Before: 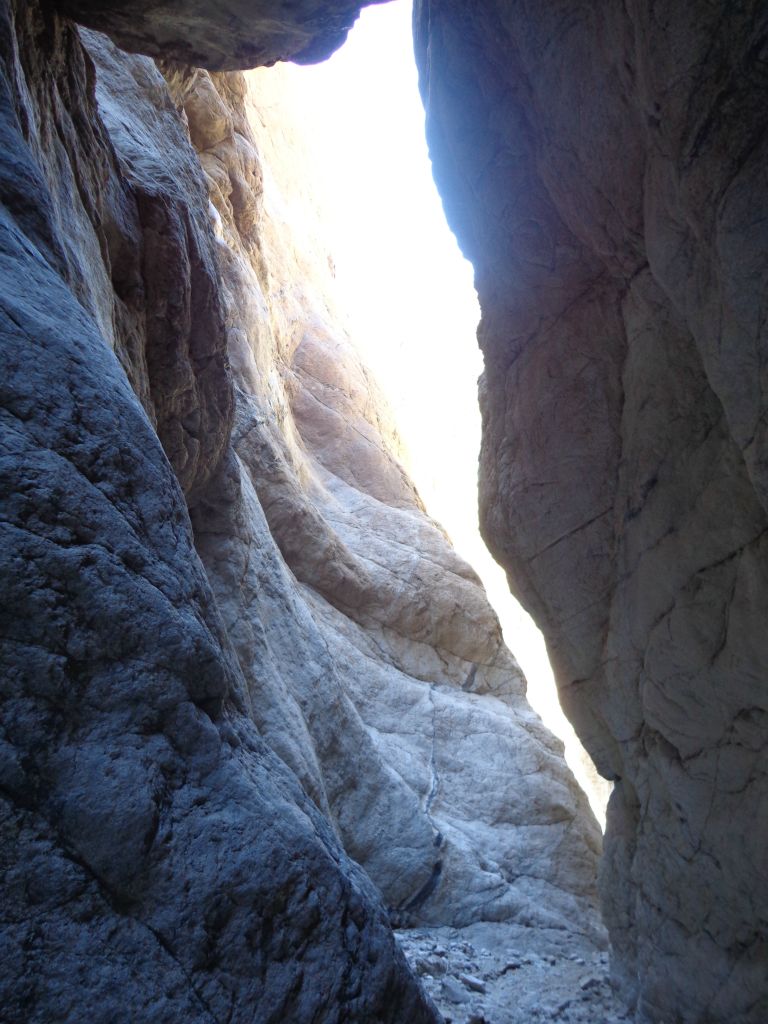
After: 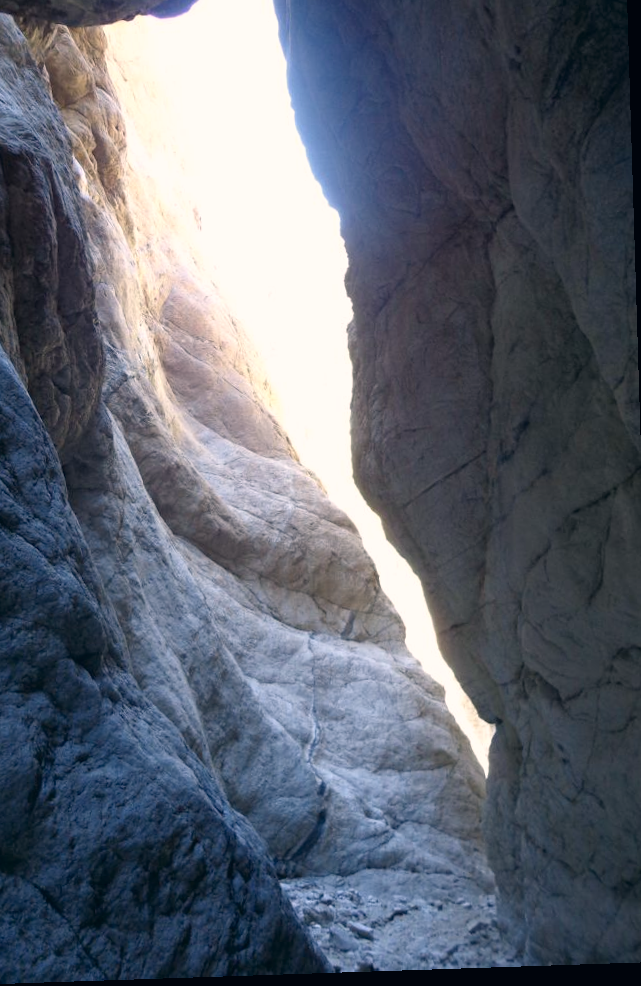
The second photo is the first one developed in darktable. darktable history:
color correction: highlights a* 5.38, highlights b* 5.3, shadows a* -4.26, shadows b* -5.11
crop and rotate: left 17.959%, top 5.771%, right 1.742%
contrast brightness saturation: saturation -0.05
rotate and perspective: rotation -1.77°, lens shift (horizontal) 0.004, automatic cropping off
